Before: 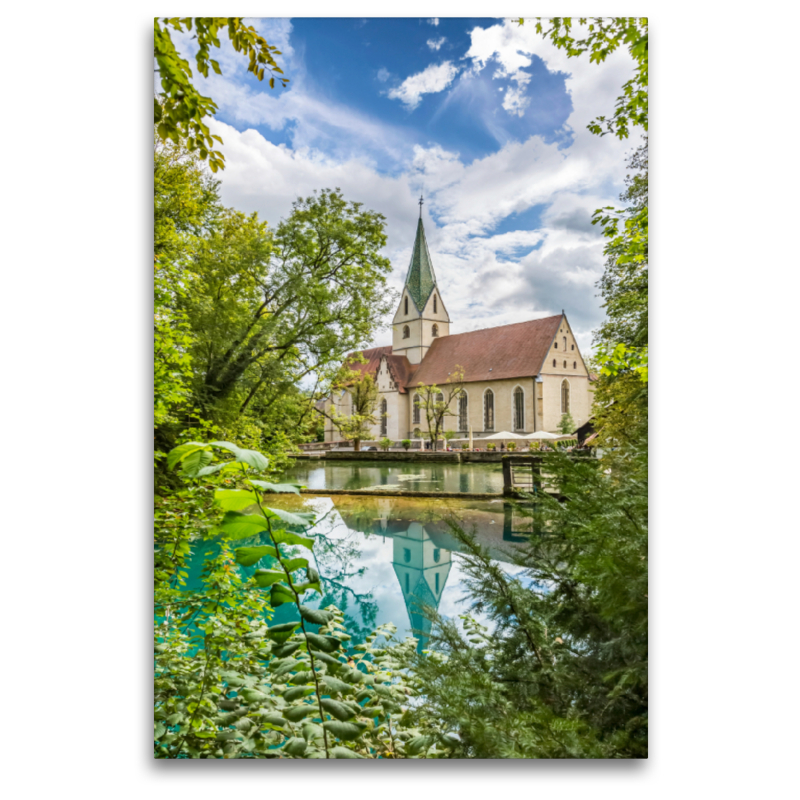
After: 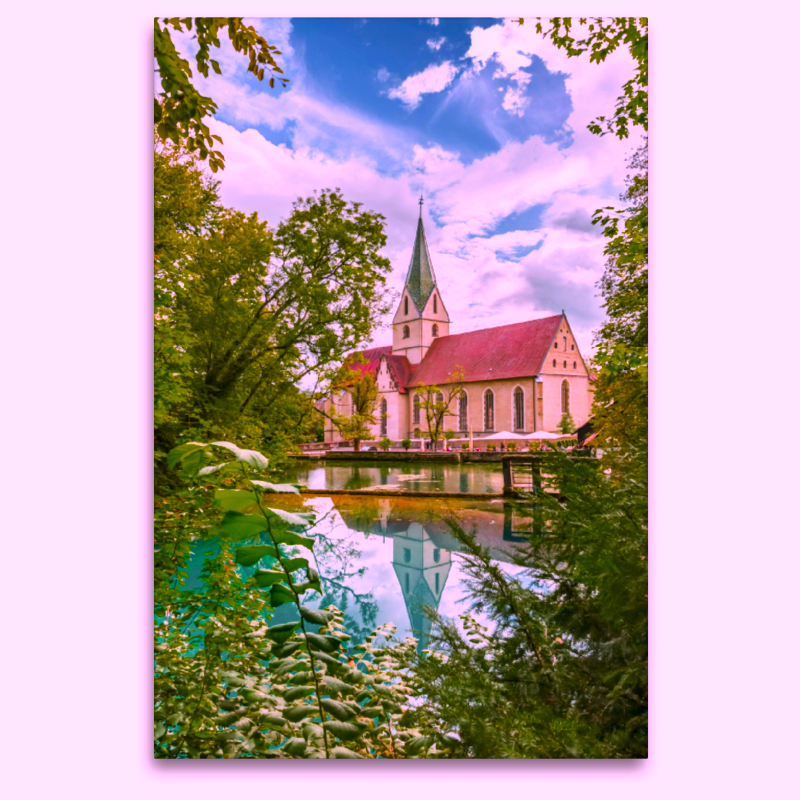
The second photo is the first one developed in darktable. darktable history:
color correction: highlights a* 19.2, highlights b* -11.87, saturation 1.65
color zones: curves: ch0 [(0, 0.48) (0.209, 0.398) (0.305, 0.332) (0.429, 0.493) (0.571, 0.5) (0.714, 0.5) (0.857, 0.5) (1, 0.48)]; ch1 [(0, 0.633) (0.143, 0.586) (0.286, 0.489) (0.429, 0.448) (0.571, 0.31) (0.714, 0.335) (0.857, 0.492) (1, 0.633)]; ch2 [(0, 0.448) (0.143, 0.498) (0.286, 0.5) (0.429, 0.5) (0.571, 0.5) (0.714, 0.5) (0.857, 0.5) (1, 0.448)]
